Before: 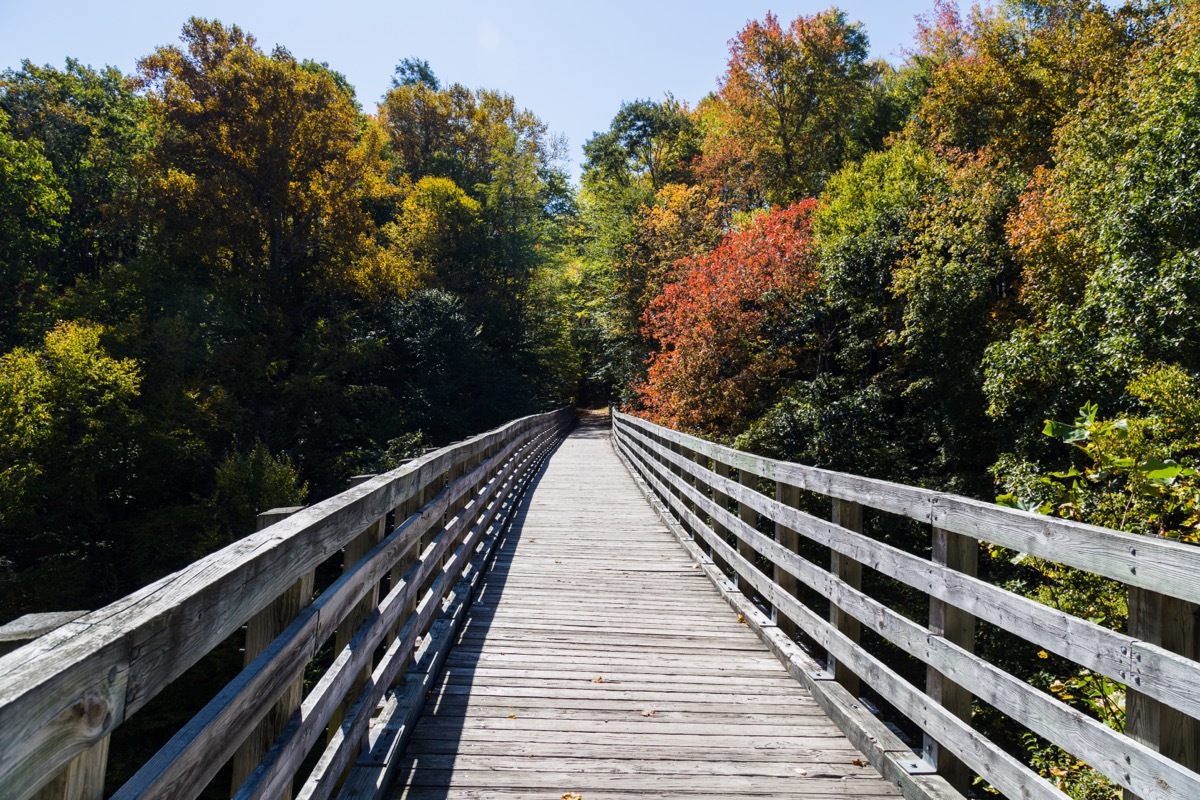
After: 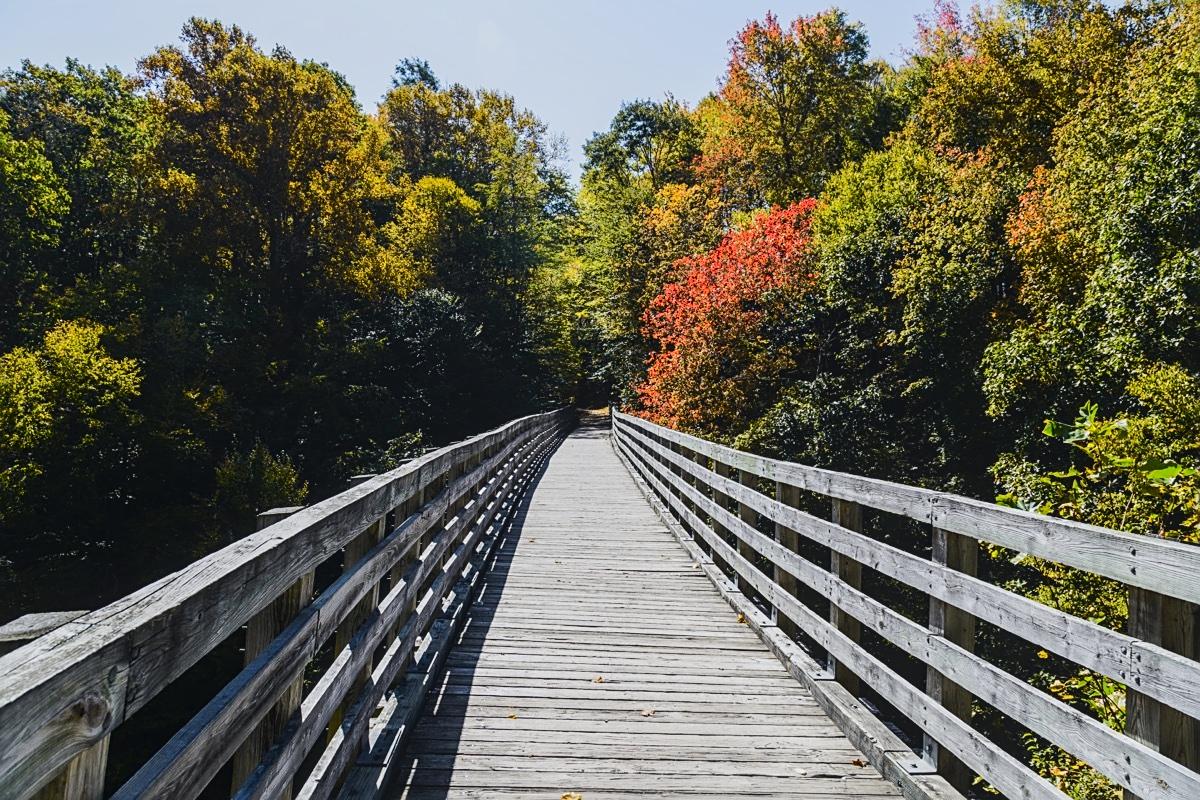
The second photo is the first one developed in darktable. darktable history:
sharpen: on, module defaults
tone curve: curves: ch0 [(0, 0.02) (0.063, 0.058) (0.262, 0.243) (0.447, 0.468) (0.544, 0.596) (0.805, 0.823) (1, 0.952)]; ch1 [(0, 0) (0.339, 0.31) (0.417, 0.401) (0.452, 0.455) (0.482, 0.483) (0.502, 0.499) (0.517, 0.506) (0.55, 0.542) (0.588, 0.604) (0.729, 0.782) (1, 1)]; ch2 [(0, 0) (0.346, 0.34) (0.431, 0.45) (0.485, 0.487) (0.5, 0.496) (0.527, 0.526) (0.56, 0.574) (0.613, 0.642) (0.679, 0.703) (1, 1)], color space Lab, independent channels, preserve colors none
local contrast: detail 110%
